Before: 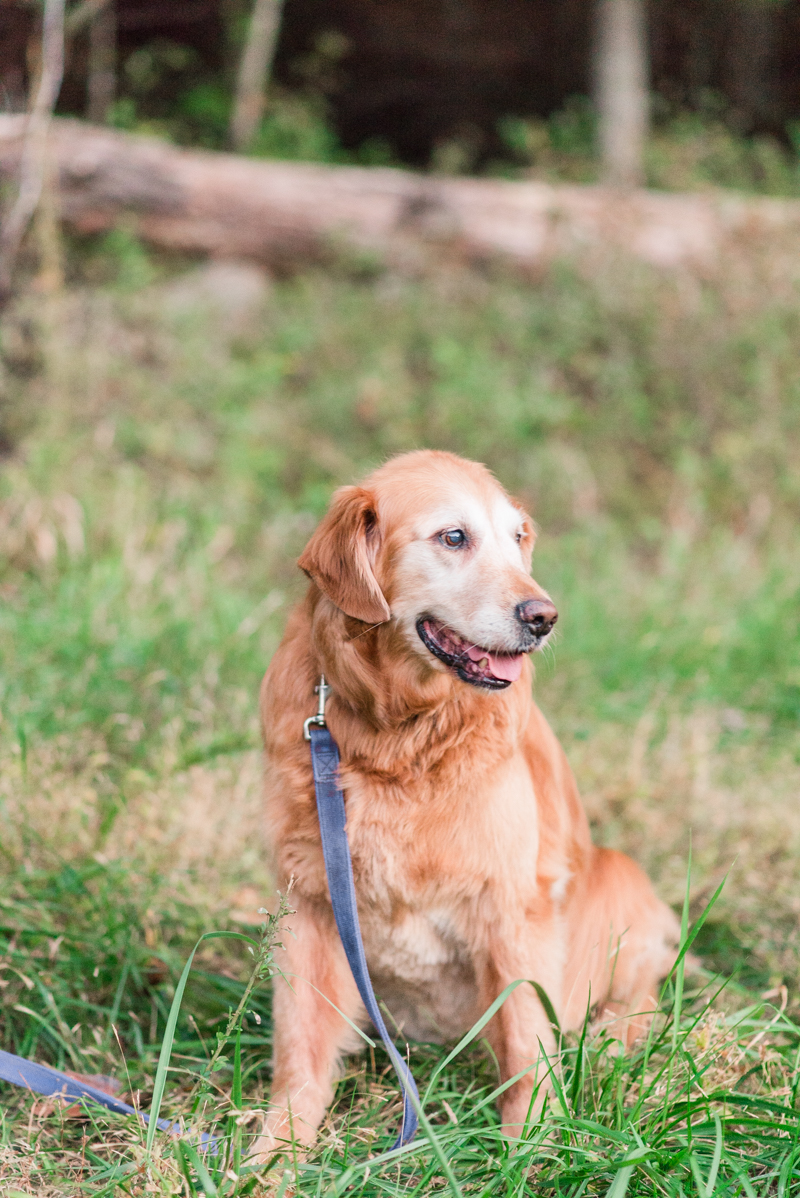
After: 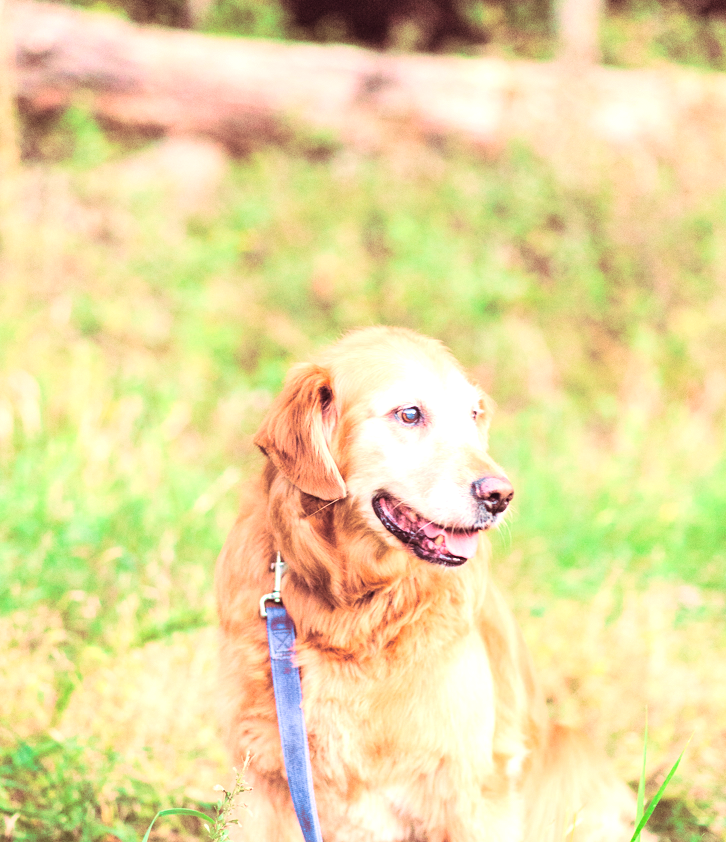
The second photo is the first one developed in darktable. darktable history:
split-toning: highlights › hue 187.2°, highlights › saturation 0.83, balance -68.05, compress 56.43%
exposure: black level correction 0, exposure 0.877 EV, compensate exposure bias true, compensate highlight preservation false
color balance rgb: shadows lift › hue 87.51°, highlights gain › chroma 1.62%, highlights gain › hue 55.1°, global offset › chroma 0.06%, global offset › hue 253.66°, linear chroma grading › global chroma 0.5%
crop: left 5.596%, top 10.314%, right 3.534%, bottom 19.395%
contrast brightness saturation: contrast 0.2, brightness 0.16, saturation 0.22
velvia: strength 30%
